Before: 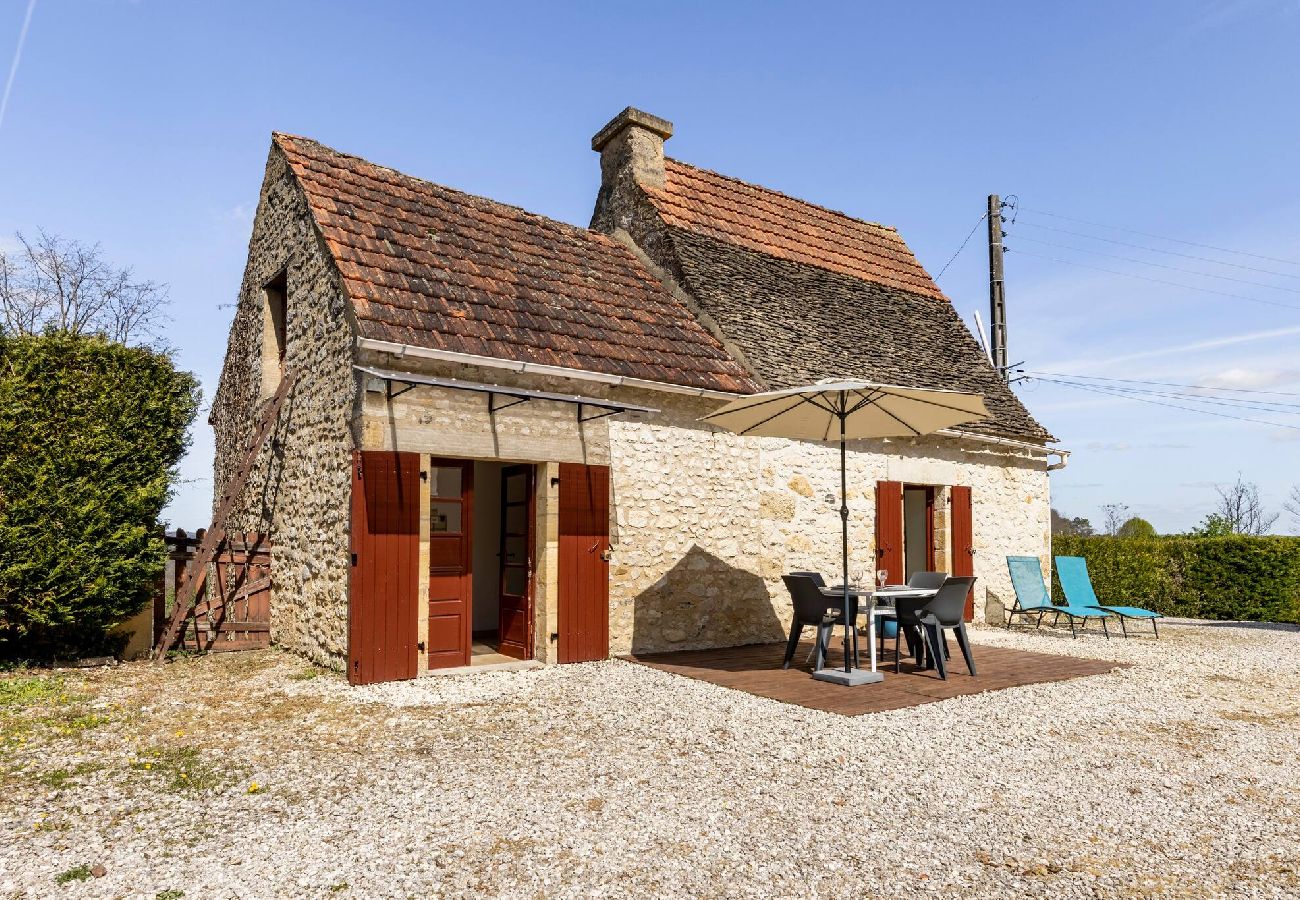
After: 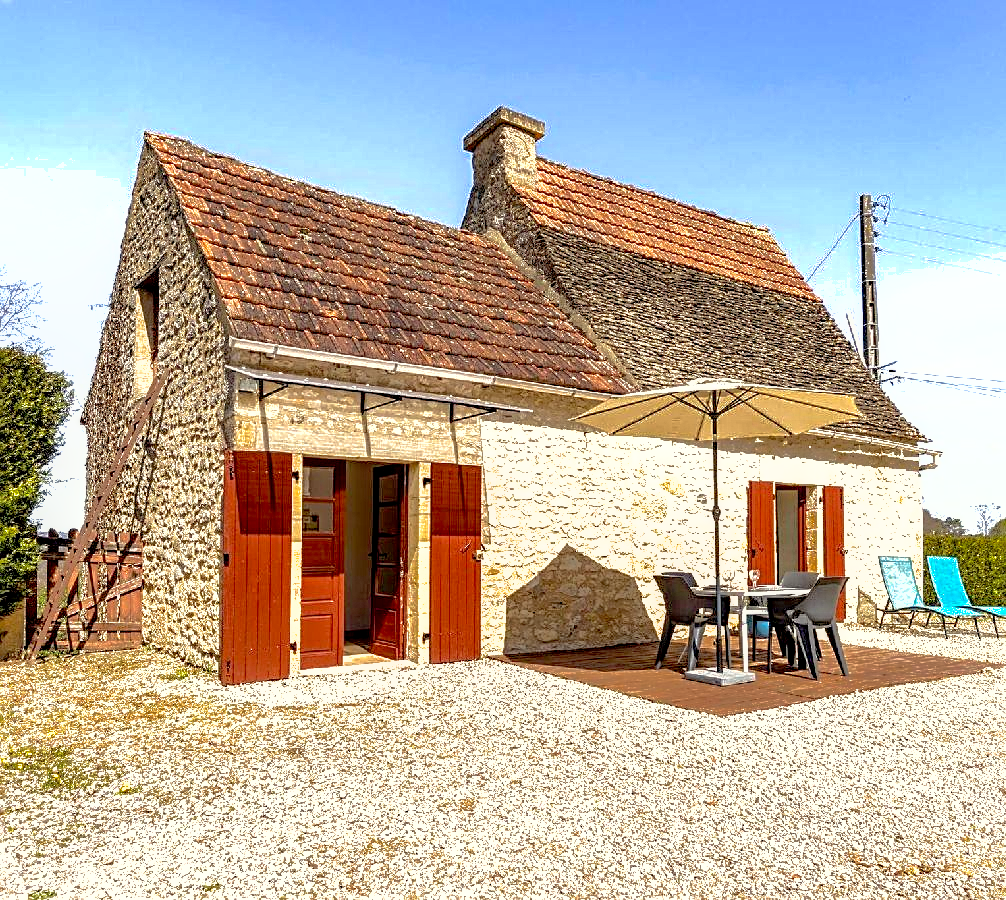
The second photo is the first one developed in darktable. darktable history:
exposure: black level correction 0.008, exposure 0.979 EV, compensate highlight preservation false
color correction: highlights a* -0.95, highlights b* 4.5, shadows a* 3.55
contrast equalizer: y [[0.439, 0.44, 0.442, 0.457, 0.493, 0.498], [0.5 ×6], [0.5 ×6], [0 ×6], [0 ×6]], mix 0.76
shadows and highlights: shadows 40, highlights -60
crop: left 9.88%, right 12.664%
local contrast: on, module defaults
sharpen: on, module defaults
